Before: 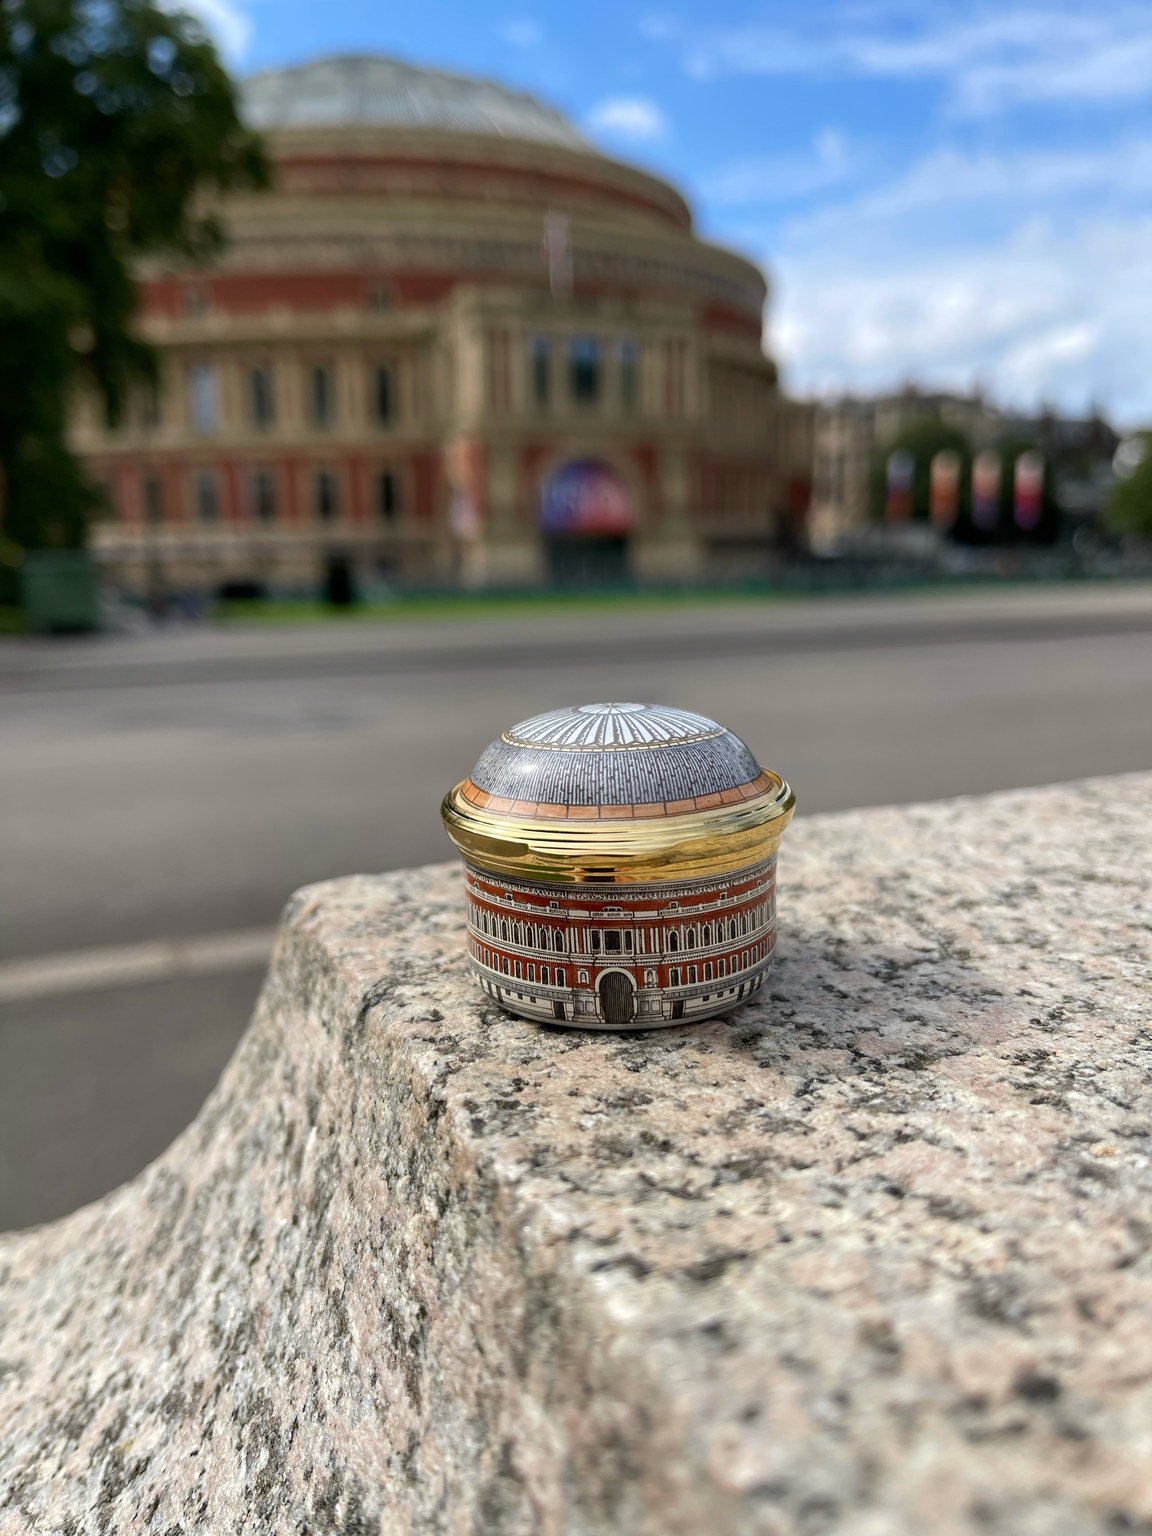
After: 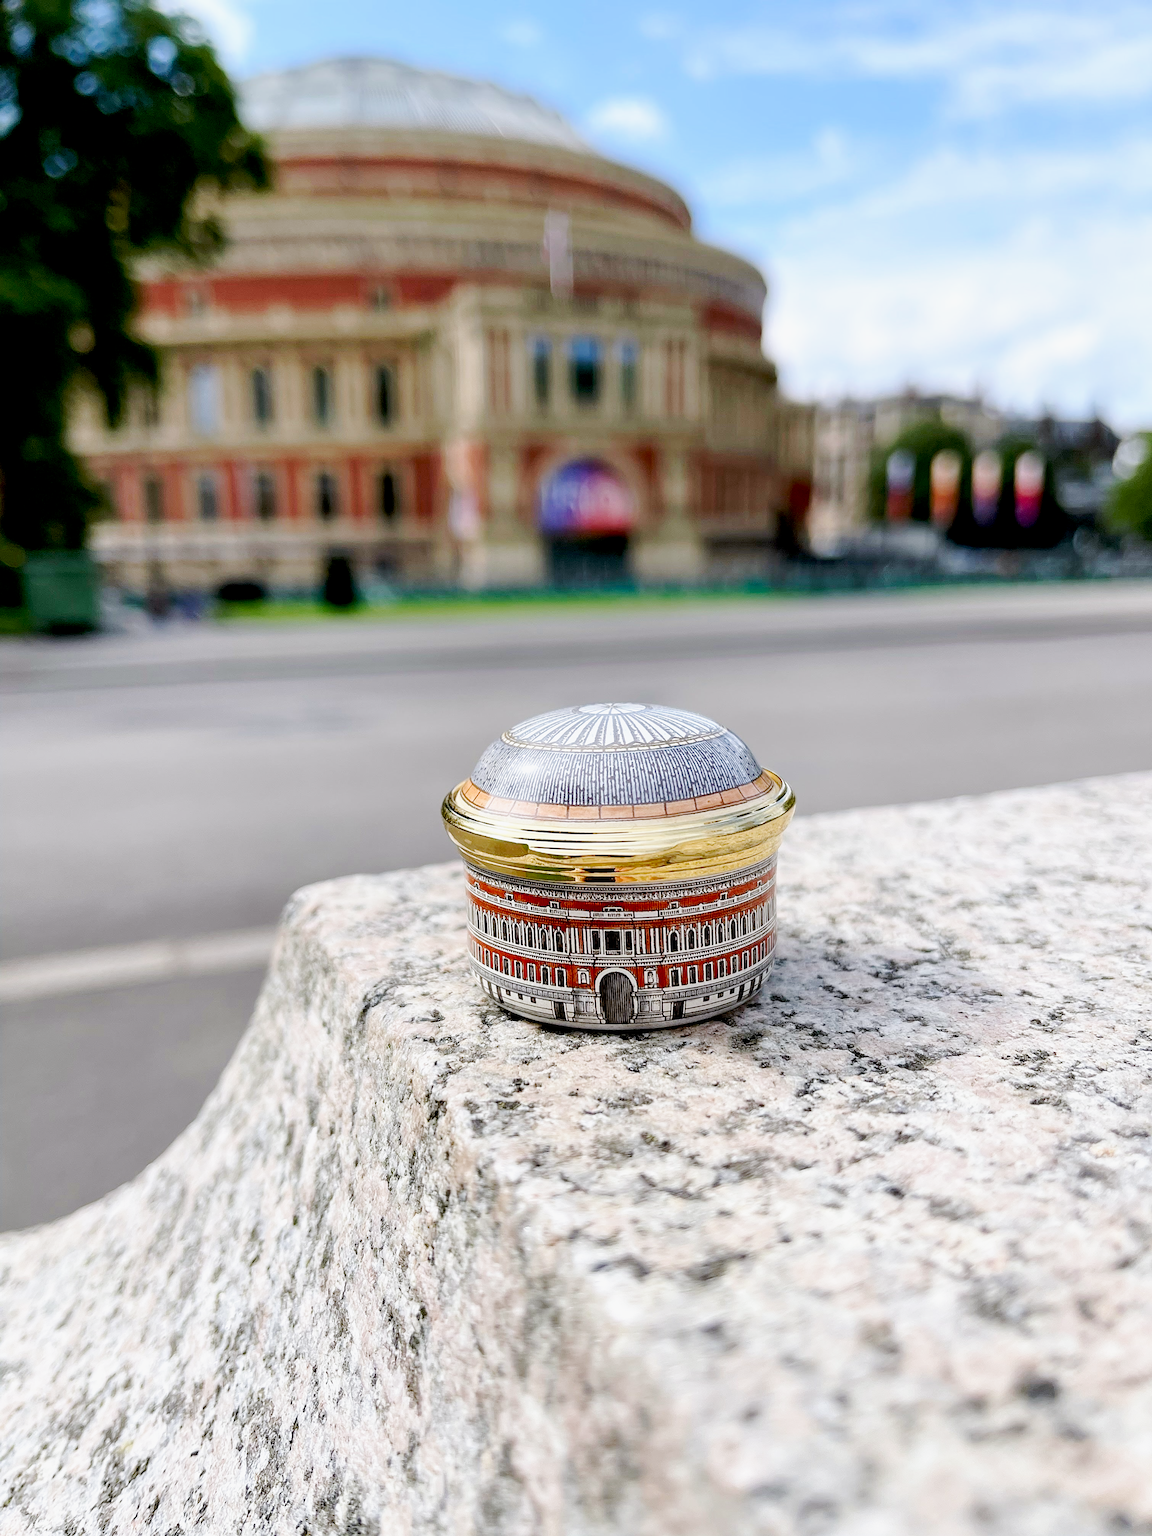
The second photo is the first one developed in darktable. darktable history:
sharpen: on, module defaults
tone equalizer: -7 EV 0.217 EV, -6 EV 0.089 EV, -5 EV 0.118 EV, -4 EV 0.049 EV, -2 EV -0.041 EV, -1 EV -0.066 EV, +0 EV -0.048 EV, edges refinement/feathering 500, mask exposure compensation -1.26 EV, preserve details no
exposure: black level correction 0.009, compensate highlight preservation false
color calibration: illuminant as shot in camera, x 0.358, y 0.373, temperature 4628.91 K, gamut compression 0.991
base curve: curves: ch0 [(0, 0) (0.025, 0.046) (0.112, 0.277) (0.467, 0.74) (0.814, 0.929) (1, 0.942)], preserve colors none
